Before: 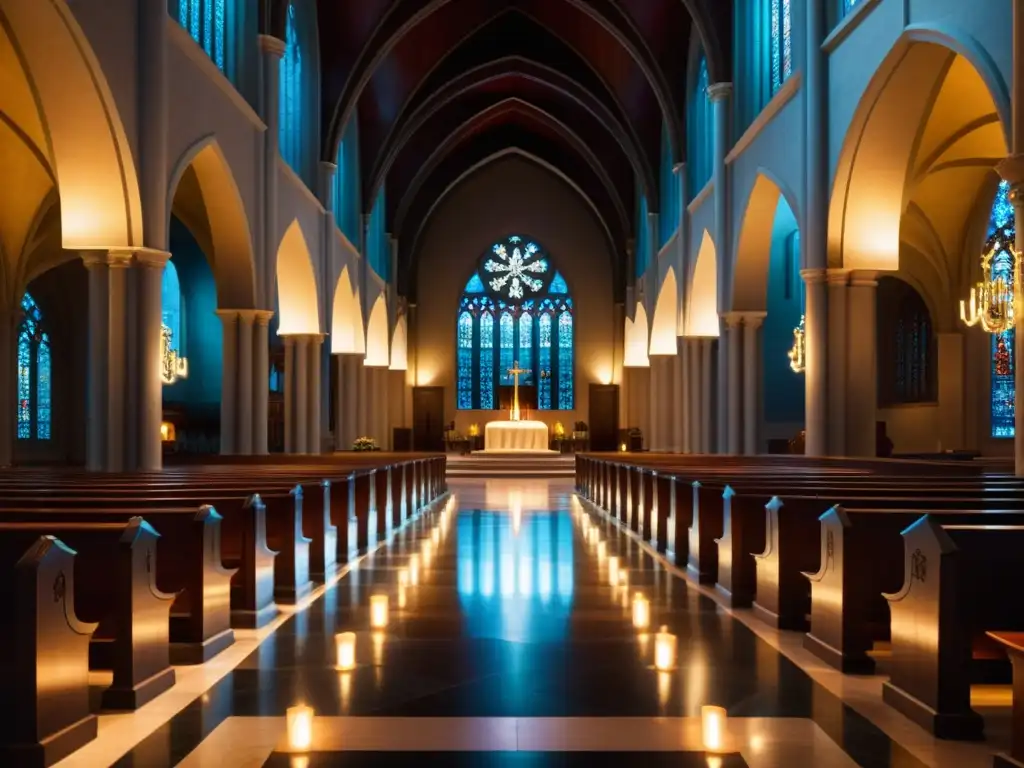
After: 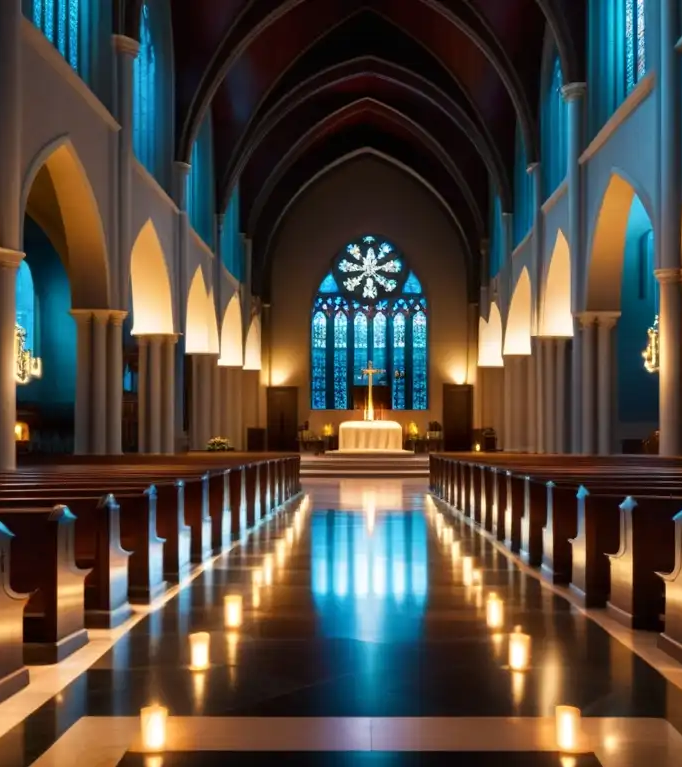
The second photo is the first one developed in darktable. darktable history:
crop and rotate: left 14.301%, right 19.019%
contrast equalizer: y [[0.535, 0.543, 0.548, 0.548, 0.542, 0.532], [0.5 ×6], [0.5 ×6], [0 ×6], [0 ×6]], mix 0.164
